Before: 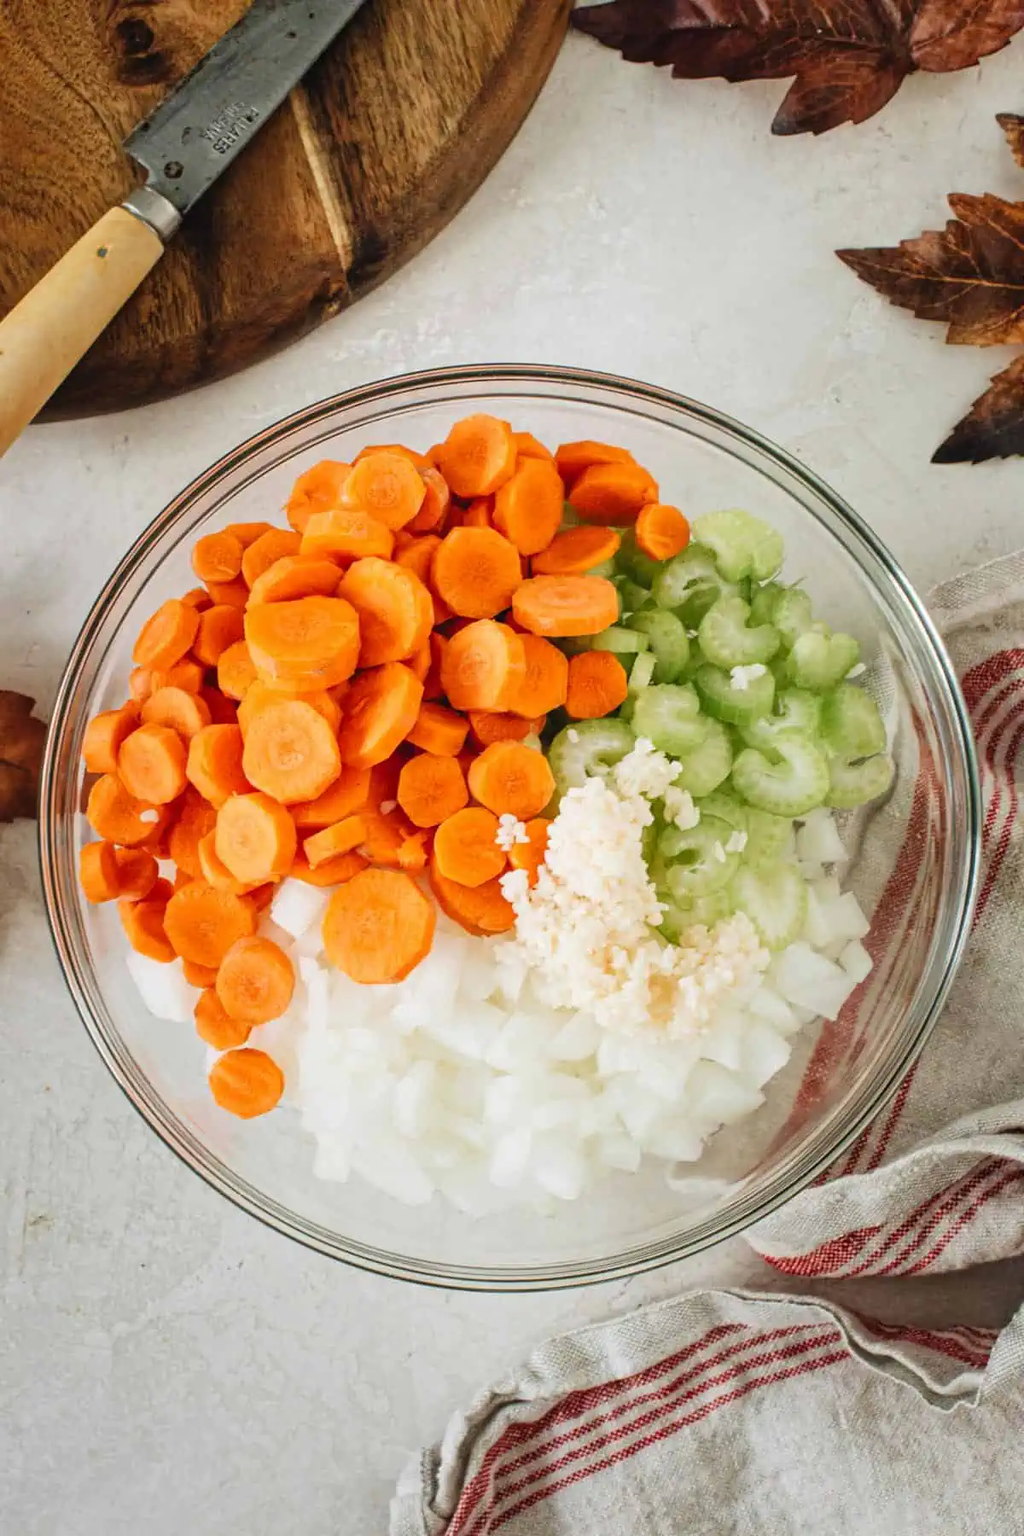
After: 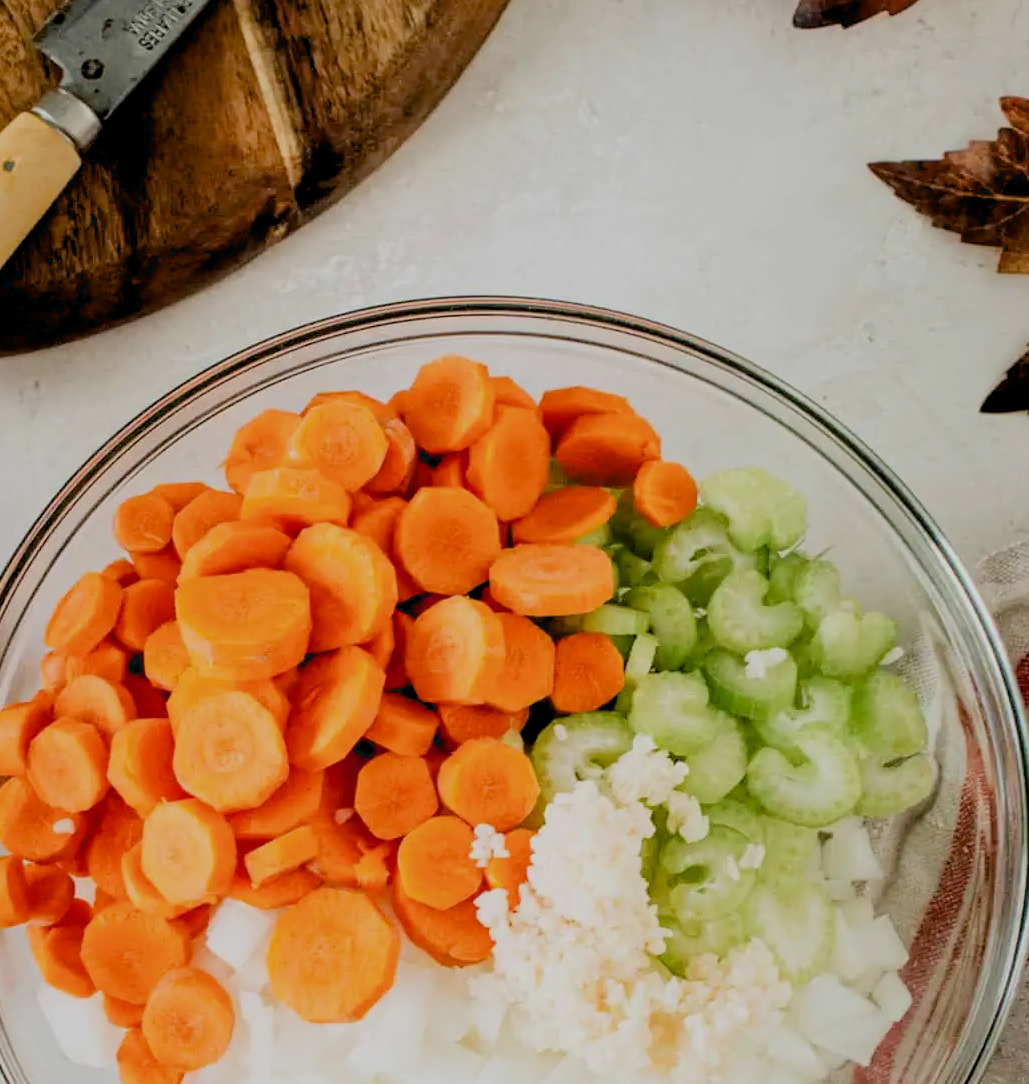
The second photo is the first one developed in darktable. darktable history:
filmic rgb: black relative exposure -7.65 EV, white relative exposure 4.56 EV, threshold 2.96 EV, hardness 3.61, enable highlight reconstruction true
exposure: black level correction 0.014, compensate highlight preservation false
crop and rotate: left 9.257%, top 7.271%, right 4.982%, bottom 32.499%
